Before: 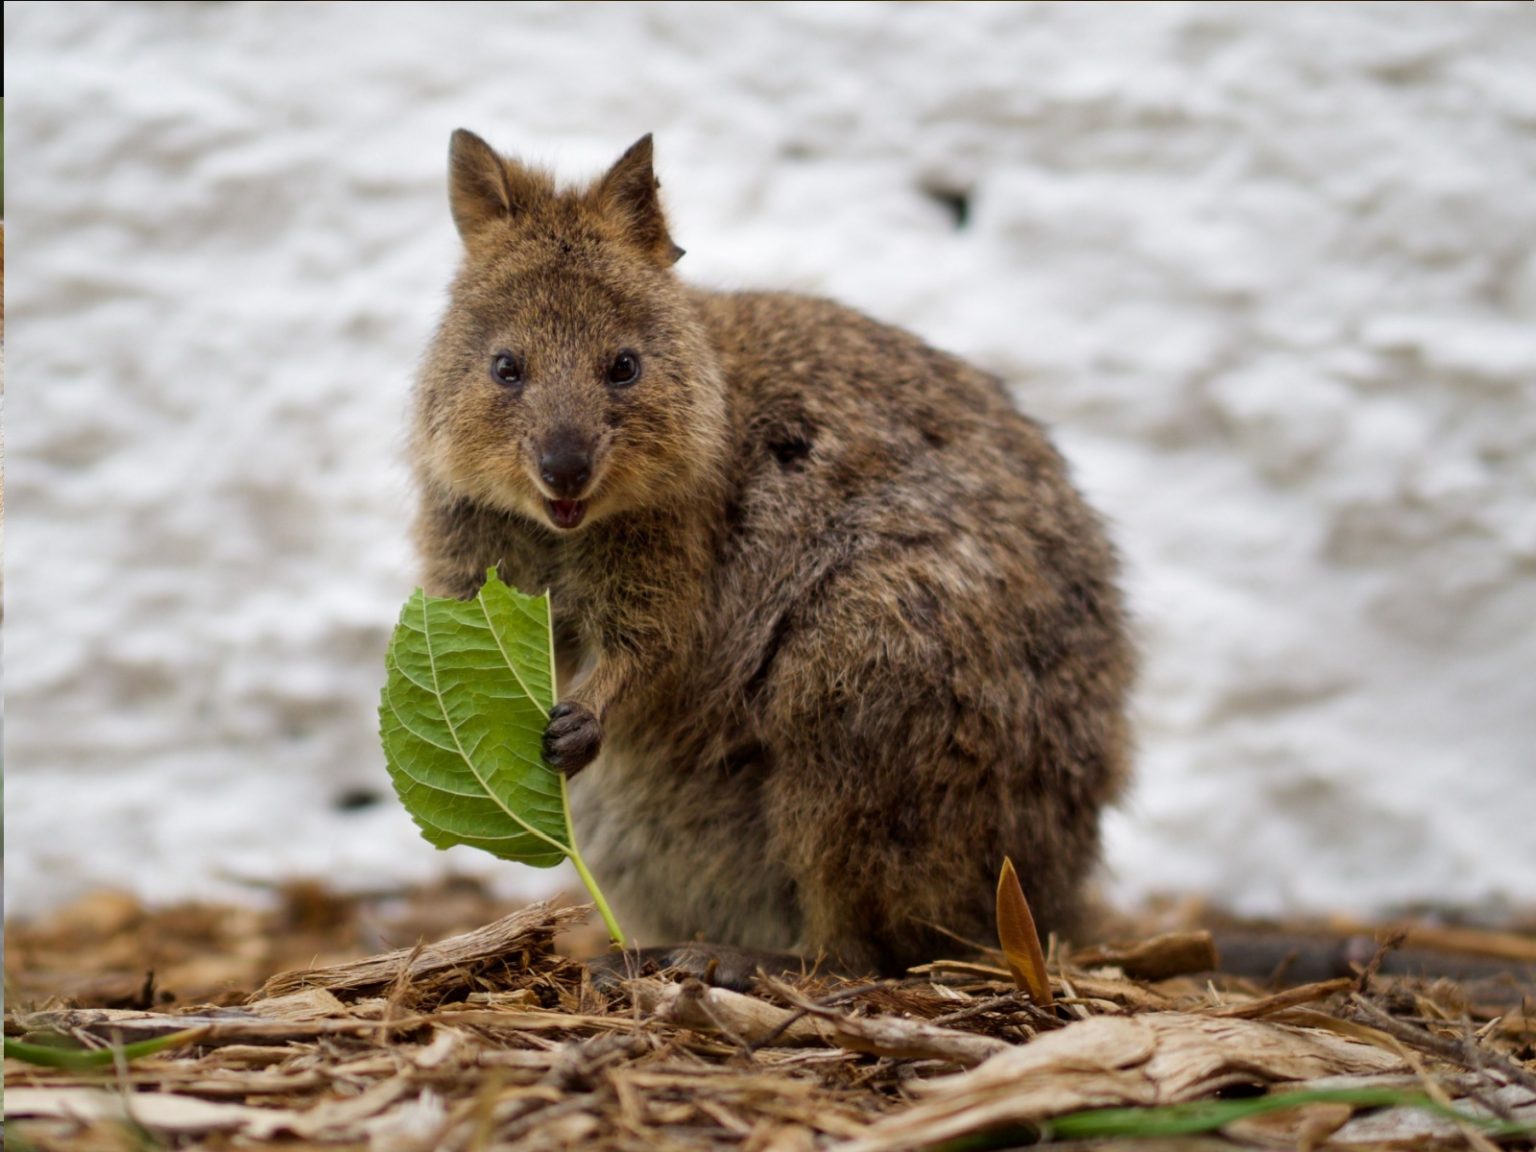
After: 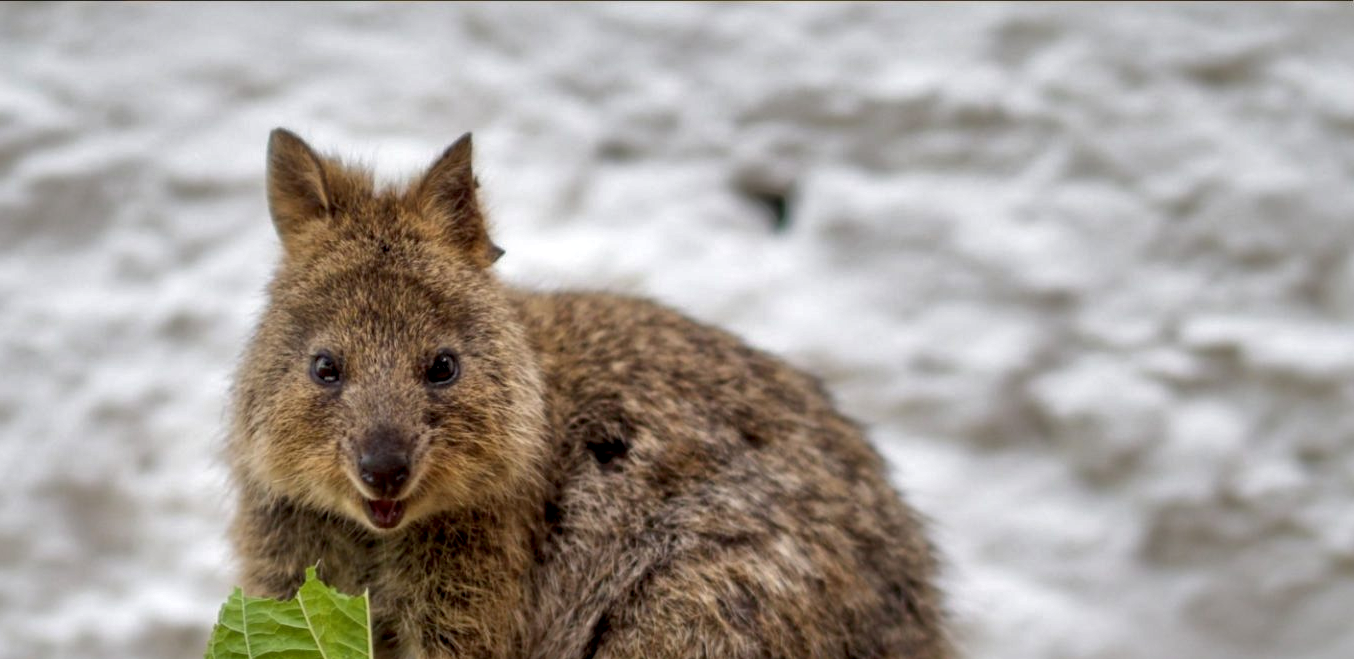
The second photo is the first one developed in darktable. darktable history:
crop and rotate: left 11.812%, bottom 42.776%
shadows and highlights: on, module defaults
local contrast: highlights 61%, detail 143%, midtone range 0.428
